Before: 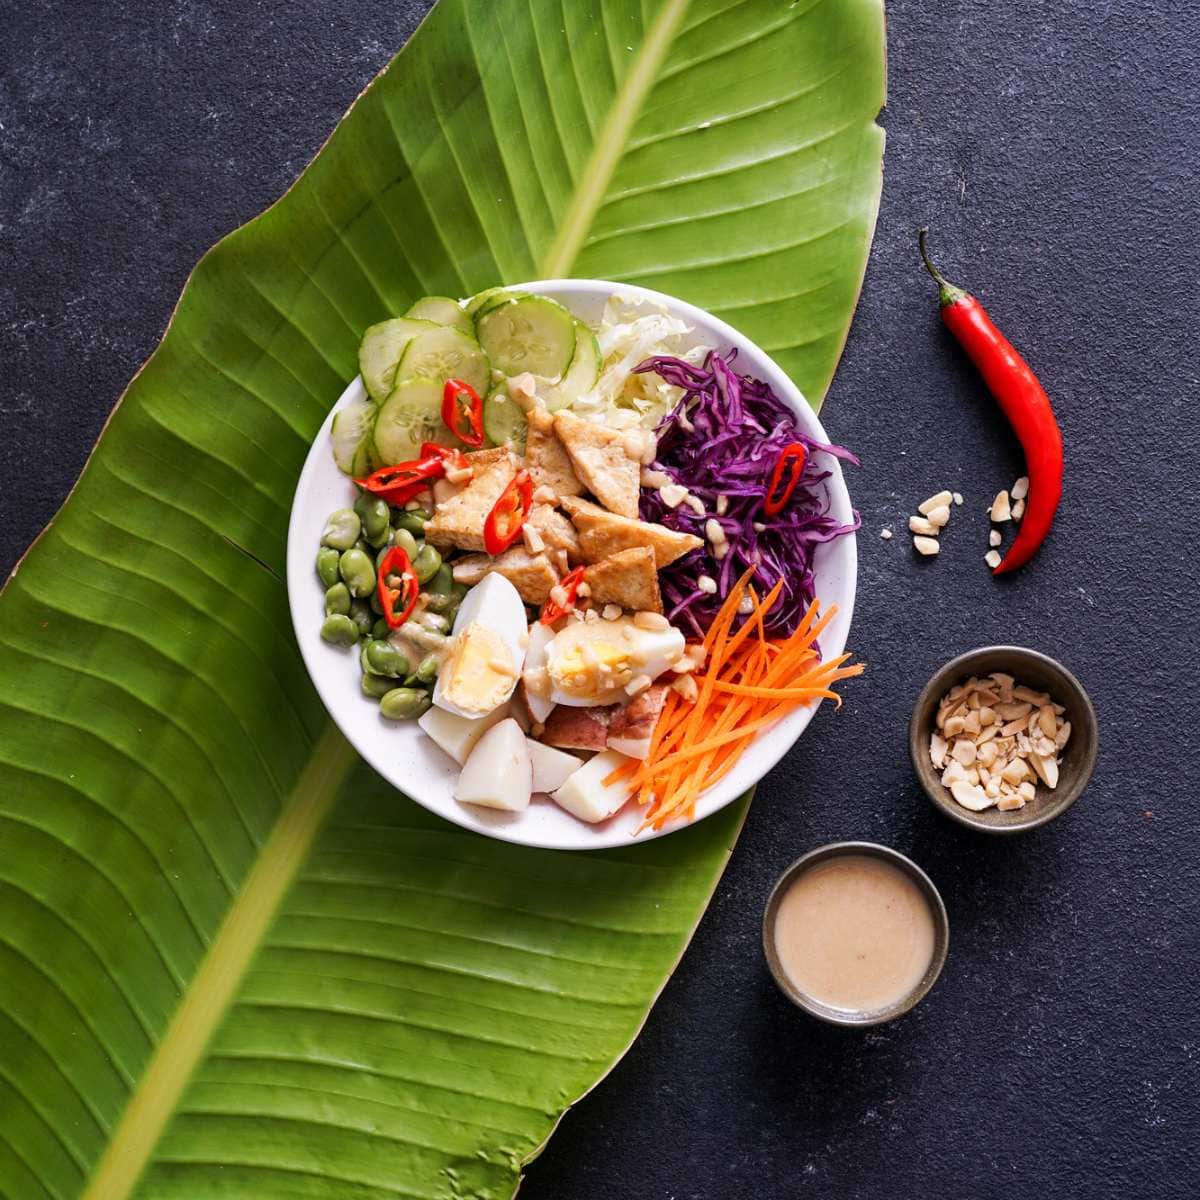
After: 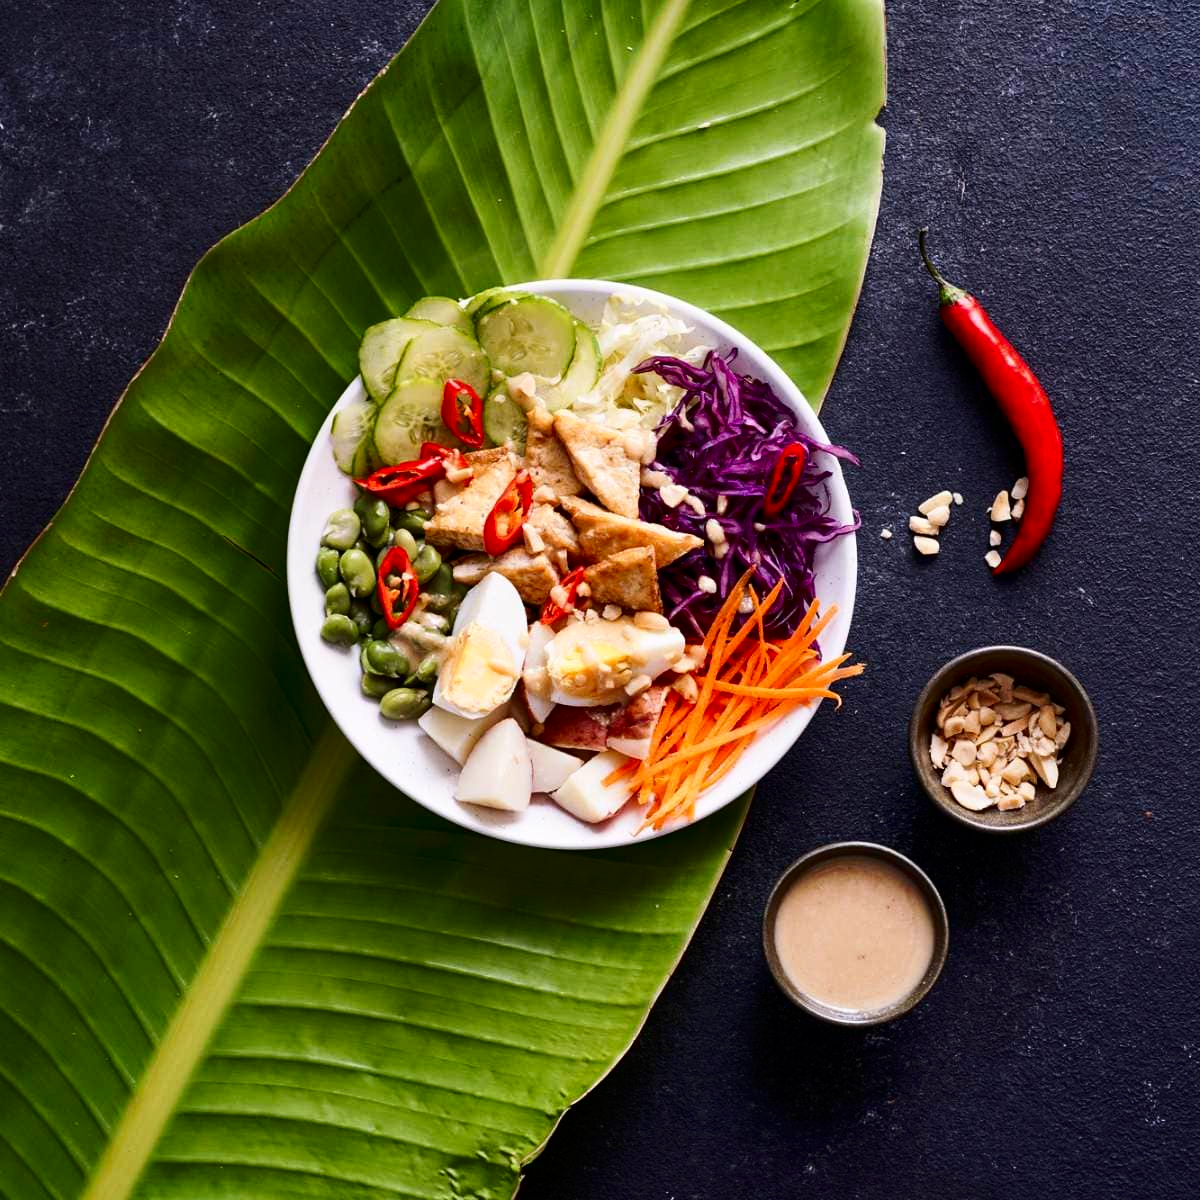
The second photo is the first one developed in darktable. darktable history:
contrast brightness saturation: contrast 0.203, brightness -0.104, saturation 0.096
